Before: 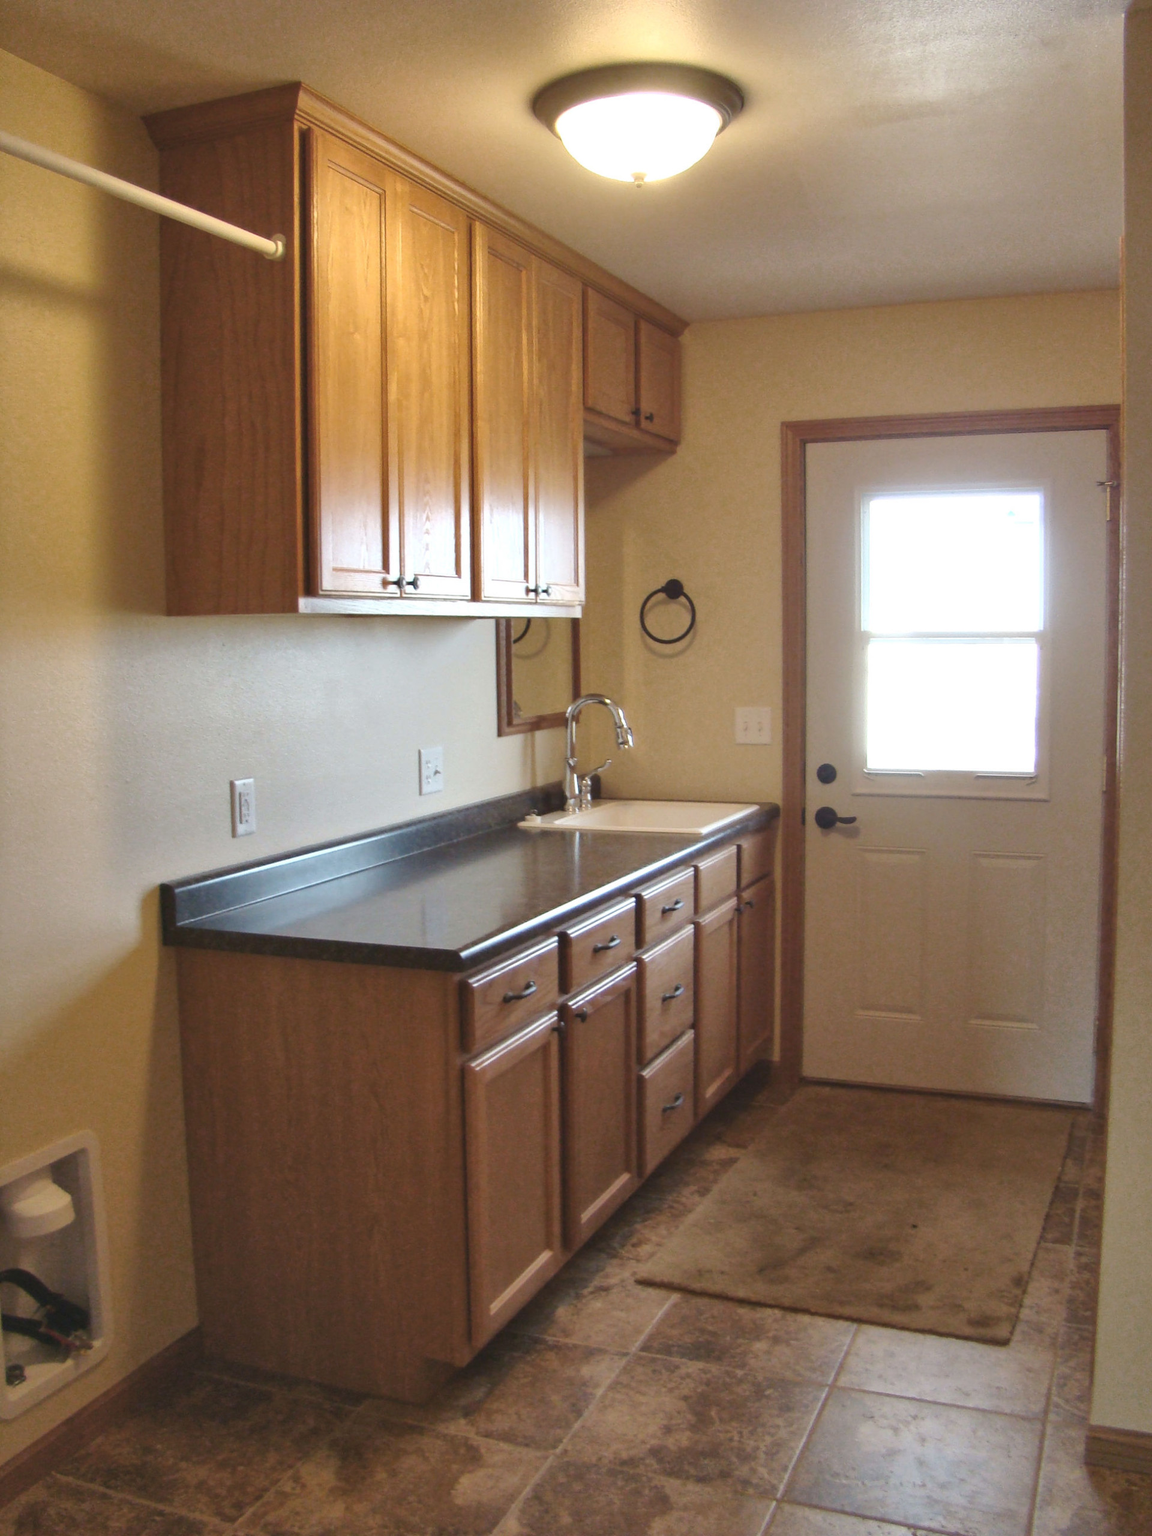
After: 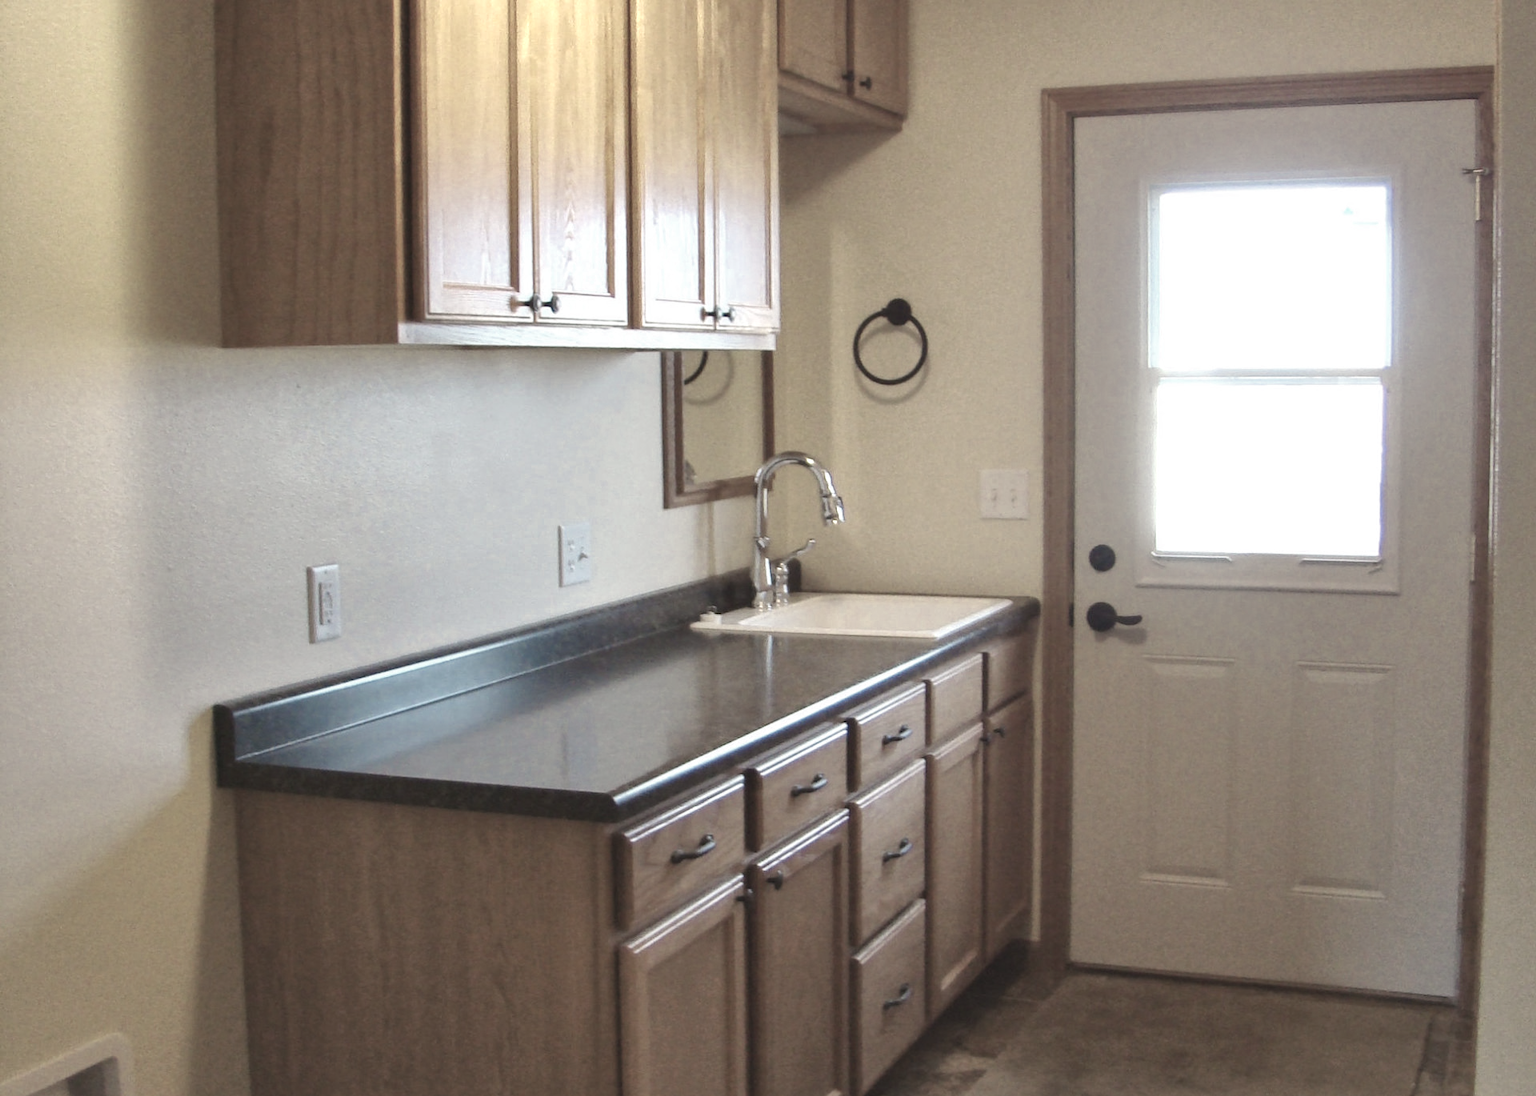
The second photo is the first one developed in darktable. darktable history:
color zones: curves: ch0 [(0.25, 0.667) (0.758, 0.368)]; ch1 [(0.215, 0.245) (0.761, 0.373)]; ch2 [(0.247, 0.554) (0.761, 0.436)]
crop and rotate: top 23.16%, bottom 23.265%
